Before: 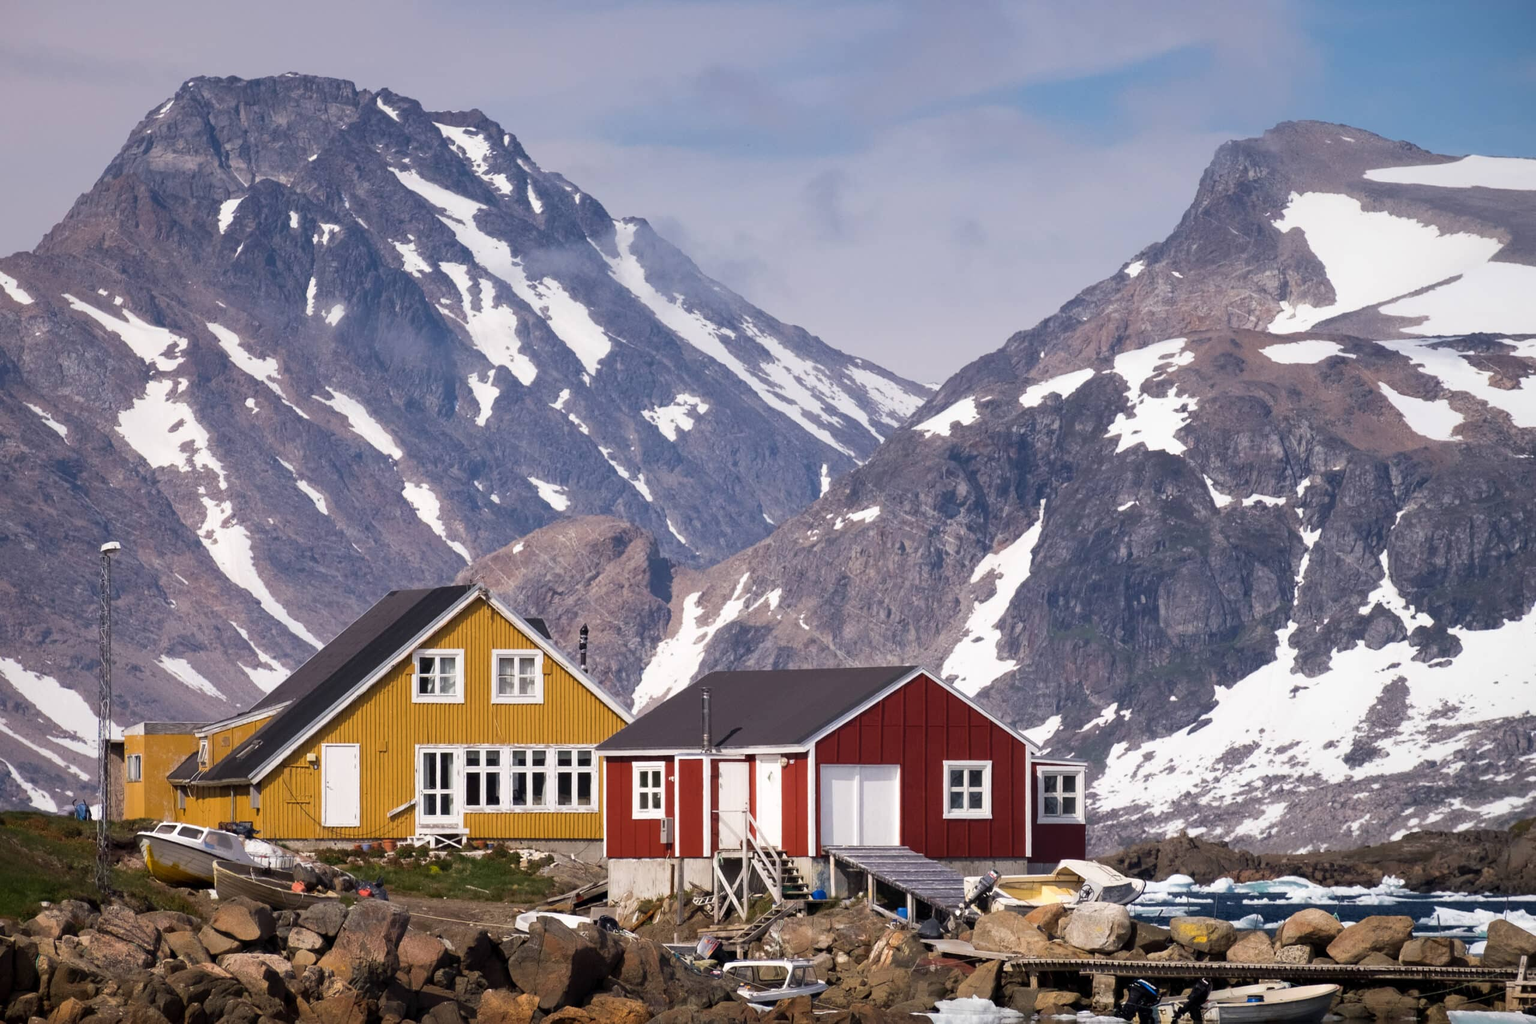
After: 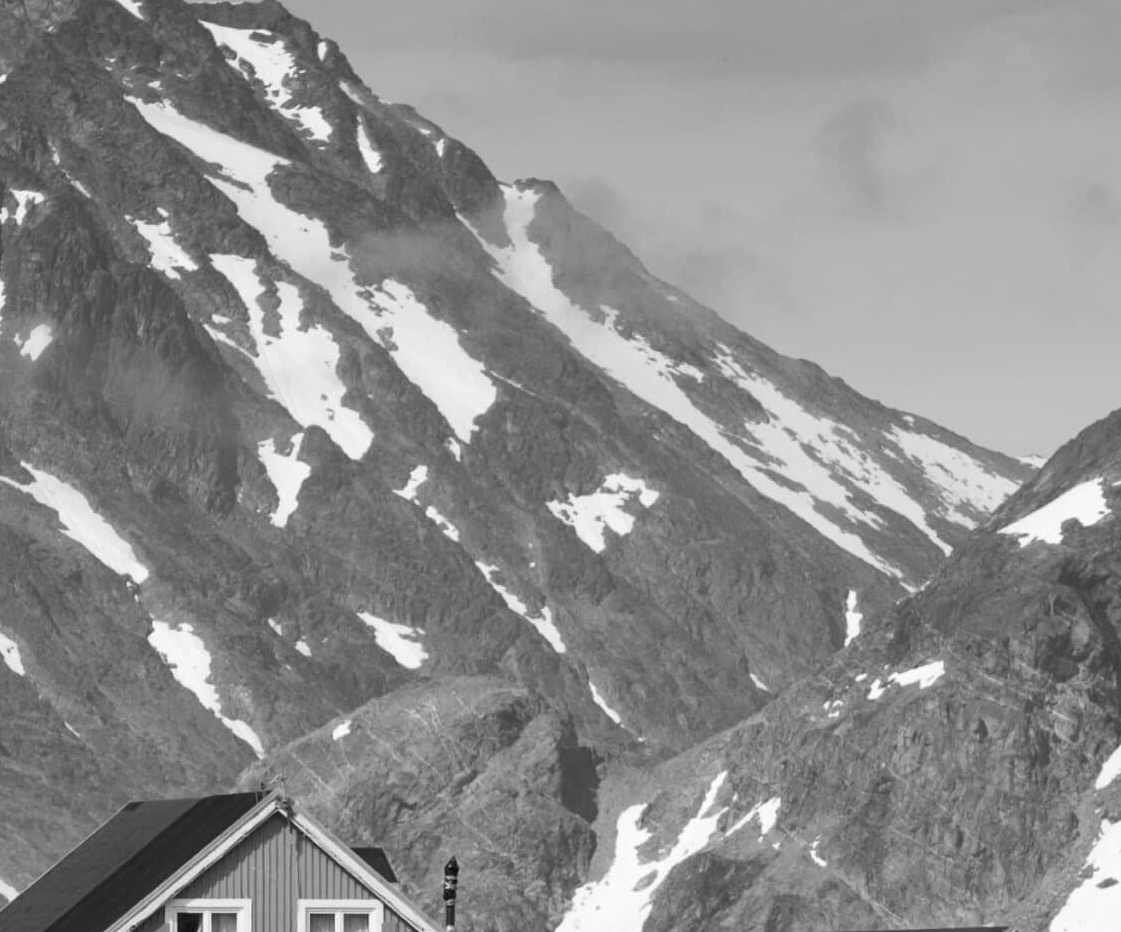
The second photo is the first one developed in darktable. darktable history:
crop: left 20.42%, top 10.747%, right 35.765%, bottom 34.609%
contrast brightness saturation: saturation -0.996
